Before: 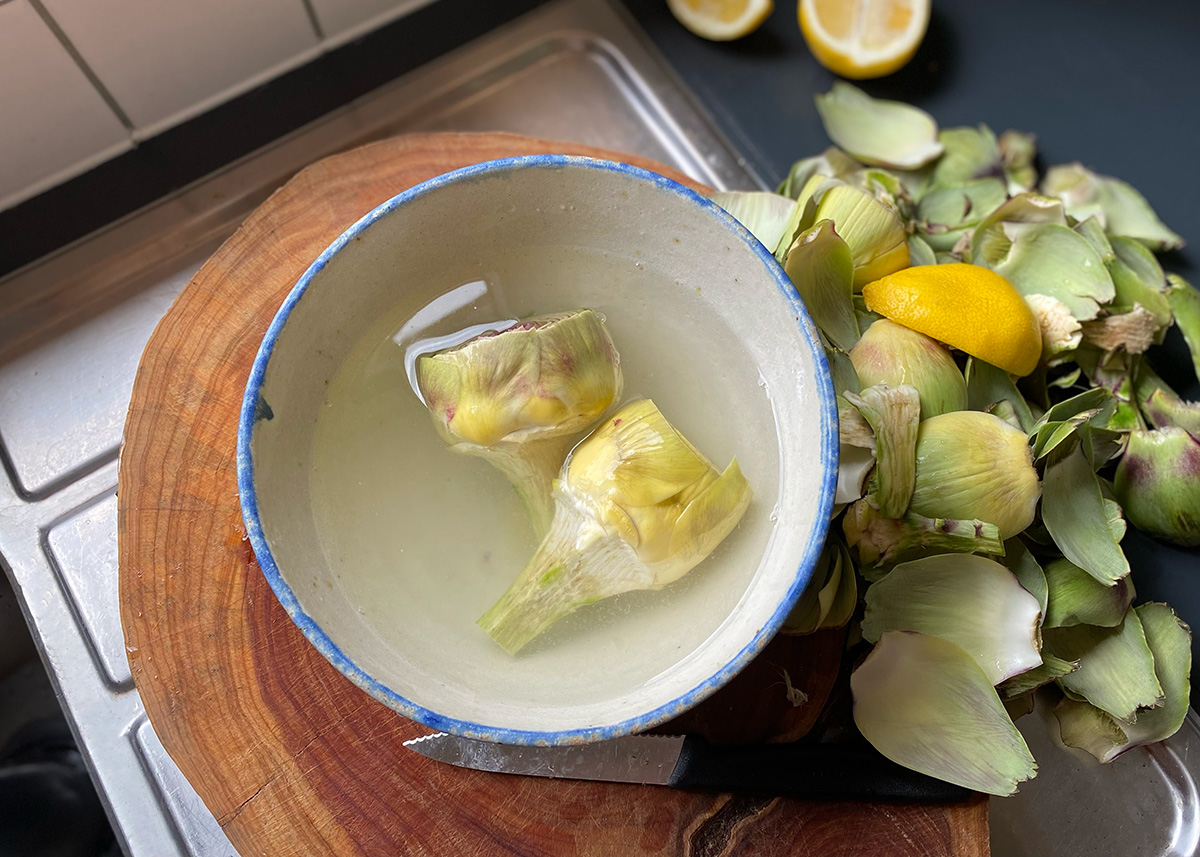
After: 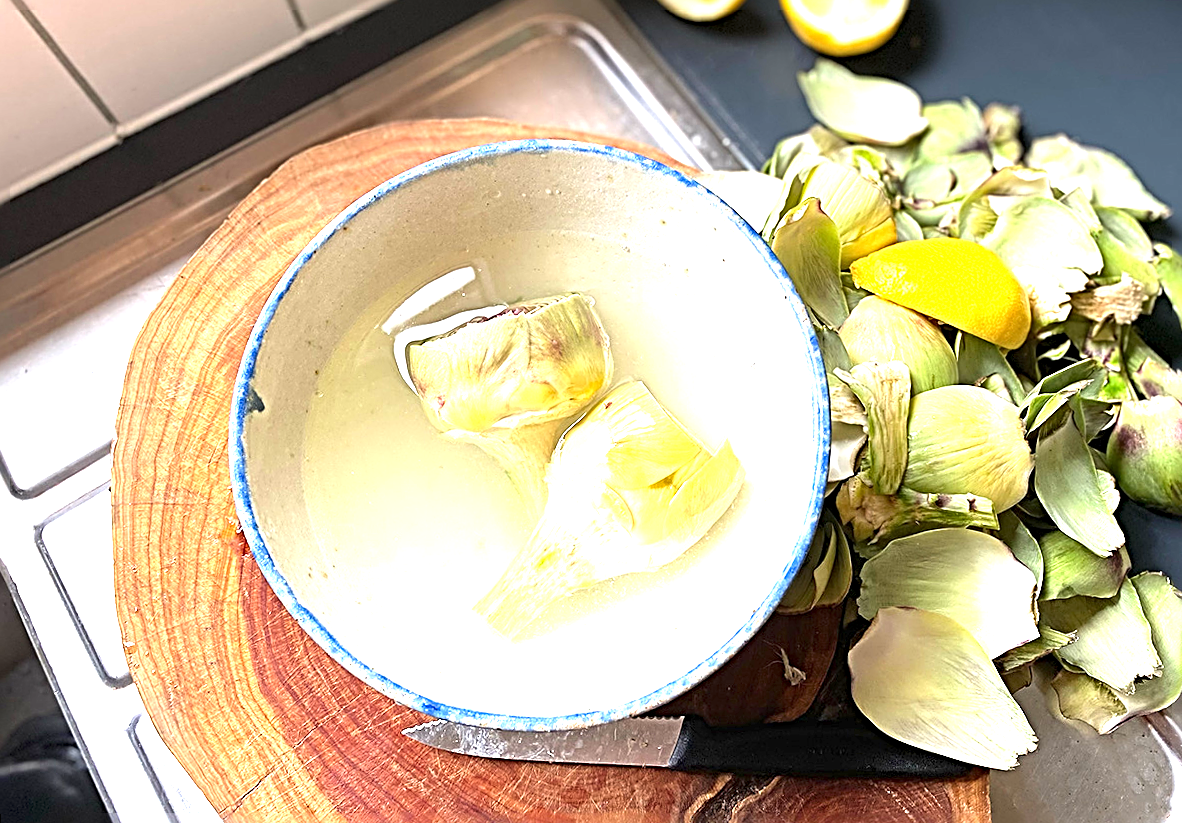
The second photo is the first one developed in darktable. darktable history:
graduated density: on, module defaults
rotate and perspective: rotation -1.42°, crop left 0.016, crop right 0.984, crop top 0.035, crop bottom 0.965
sharpen: radius 3.69, amount 0.928
exposure: black level correction 0, exposure 2 EV, compensate highlight preservation false
